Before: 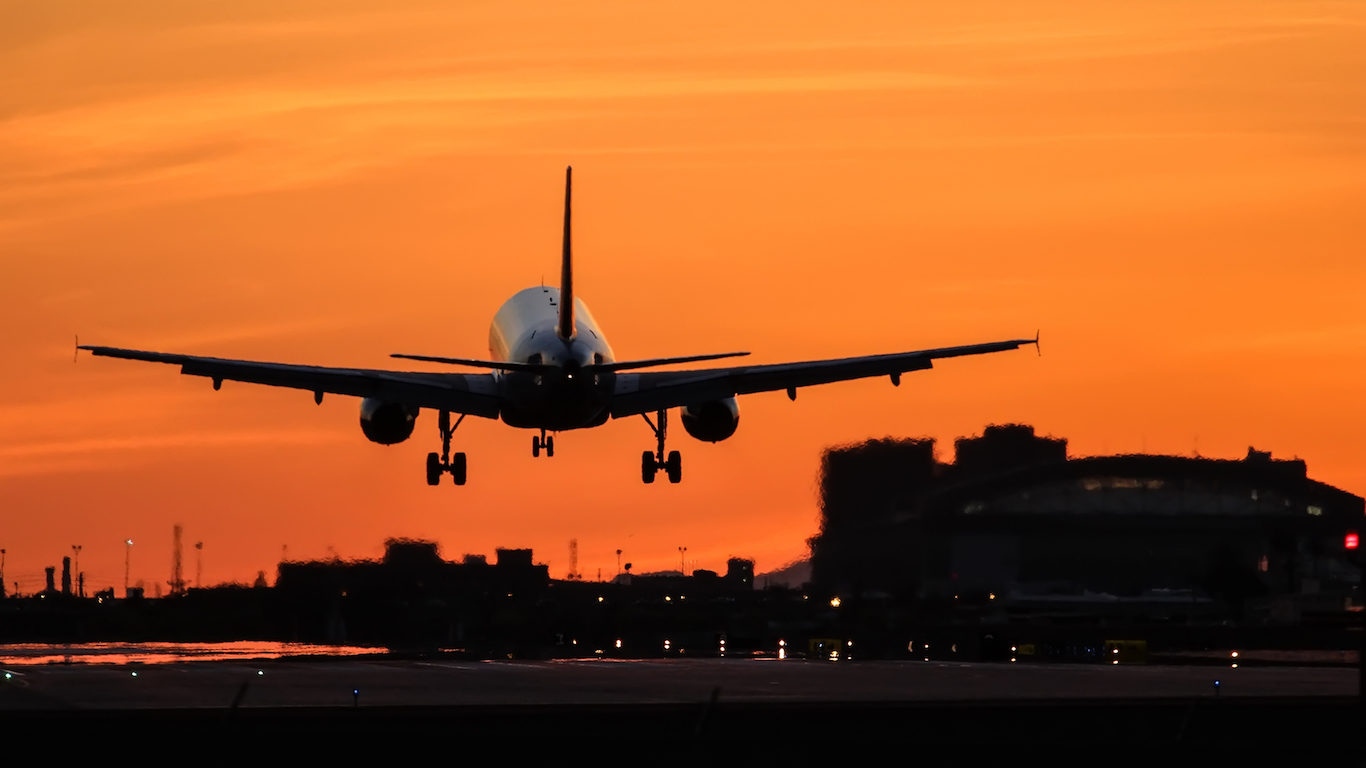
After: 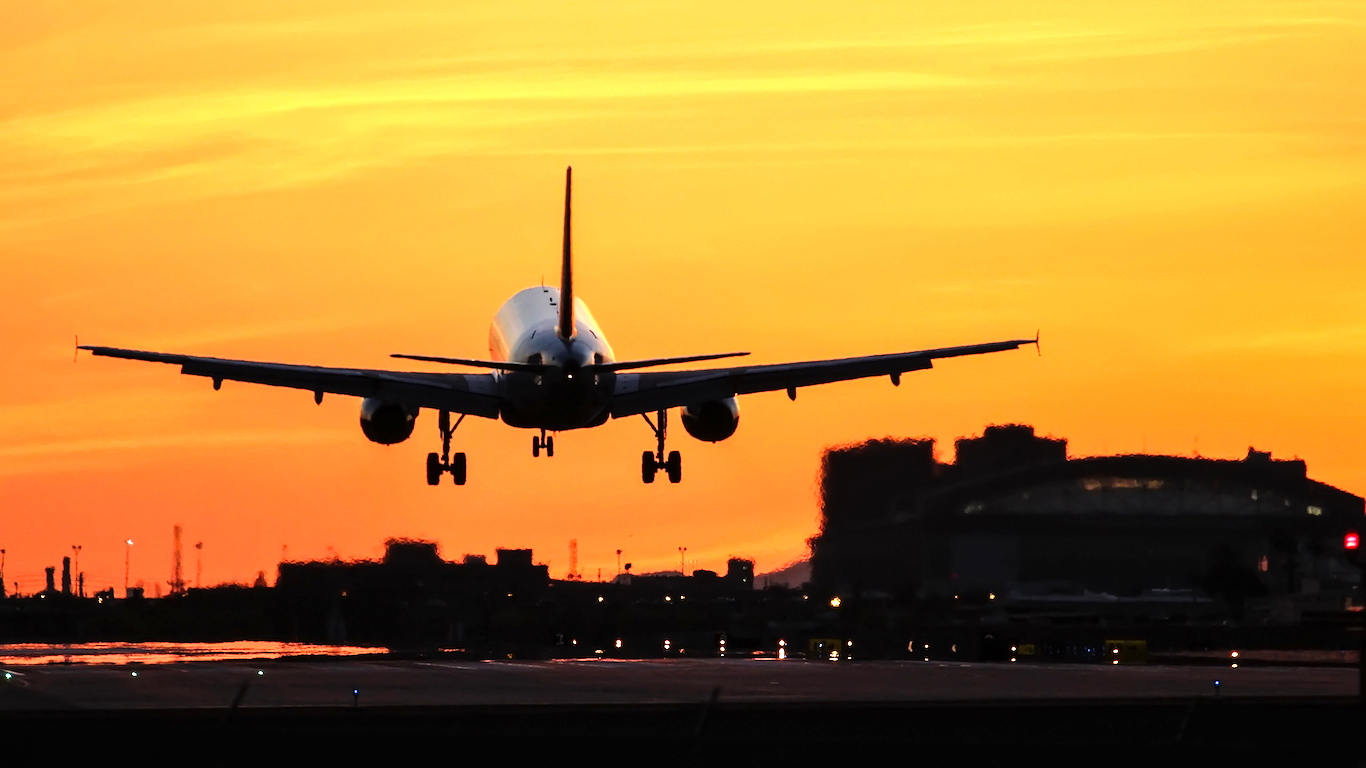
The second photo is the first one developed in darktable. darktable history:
levels: levels [0, 0.352, 0.703]
